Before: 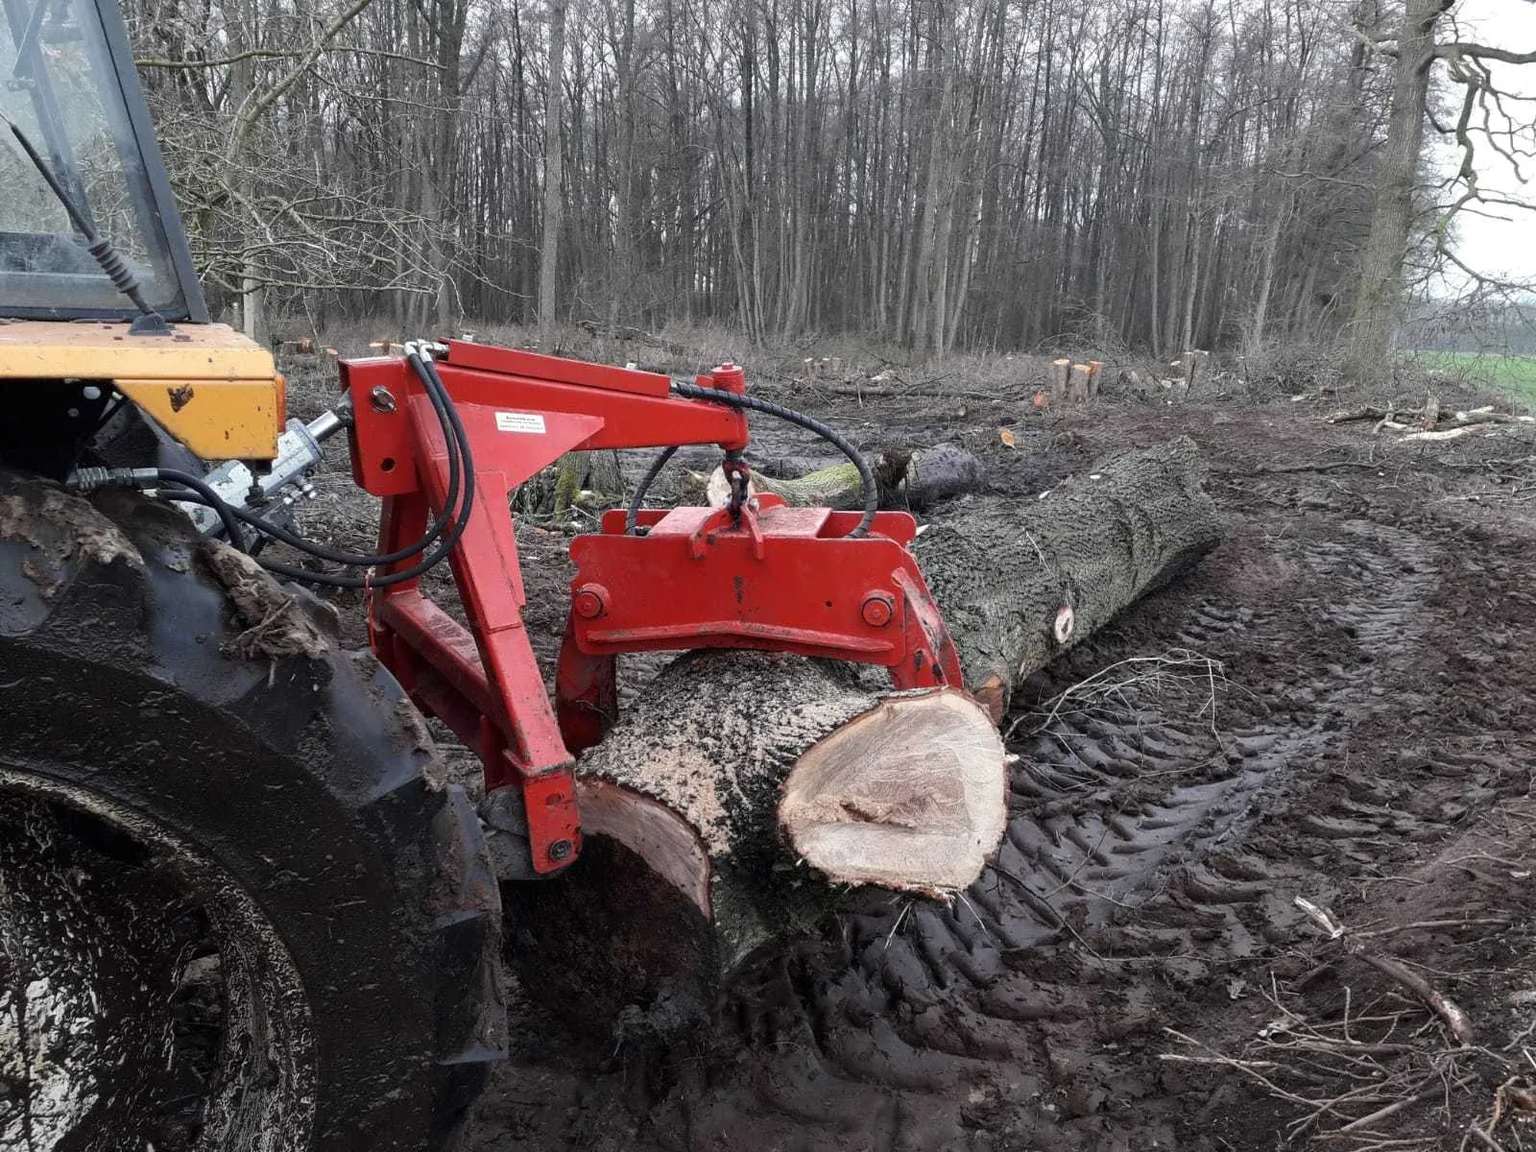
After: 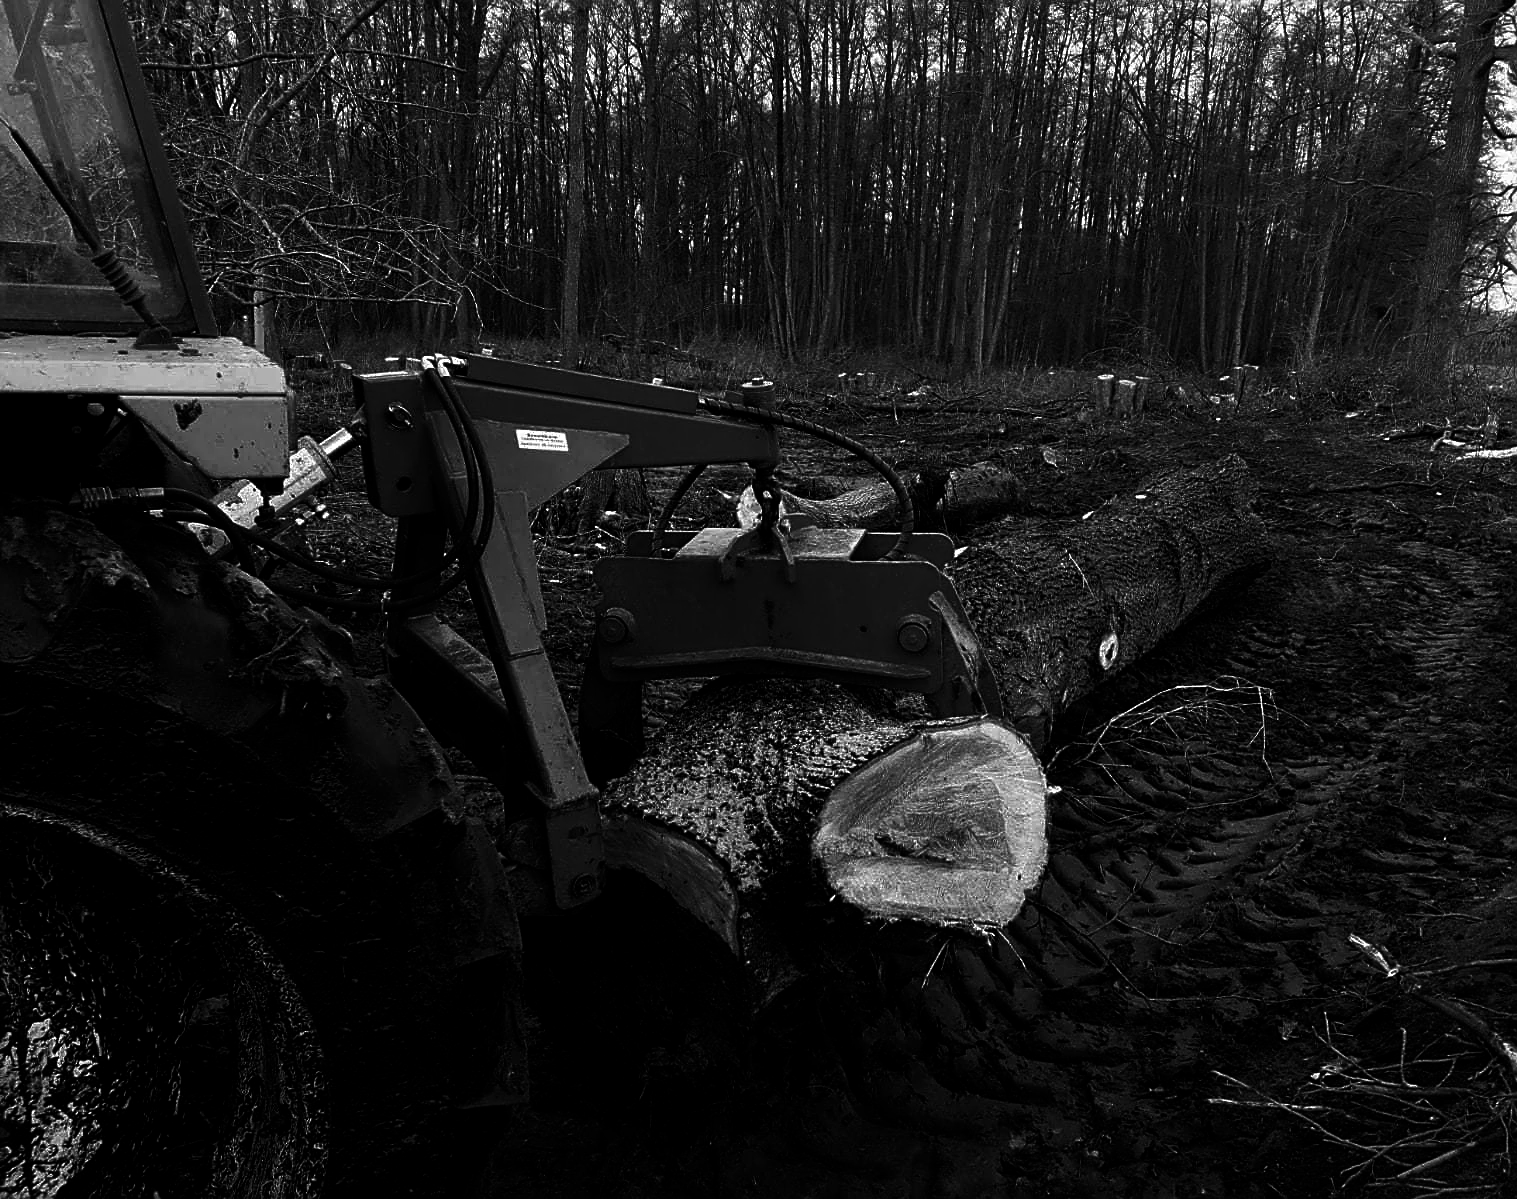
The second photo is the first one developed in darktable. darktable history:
sharpen: on, module defaults
contrast brightness saturation: contrast 0.02, brightness -1, saturation -1
crop and rotate: right 5.167%
